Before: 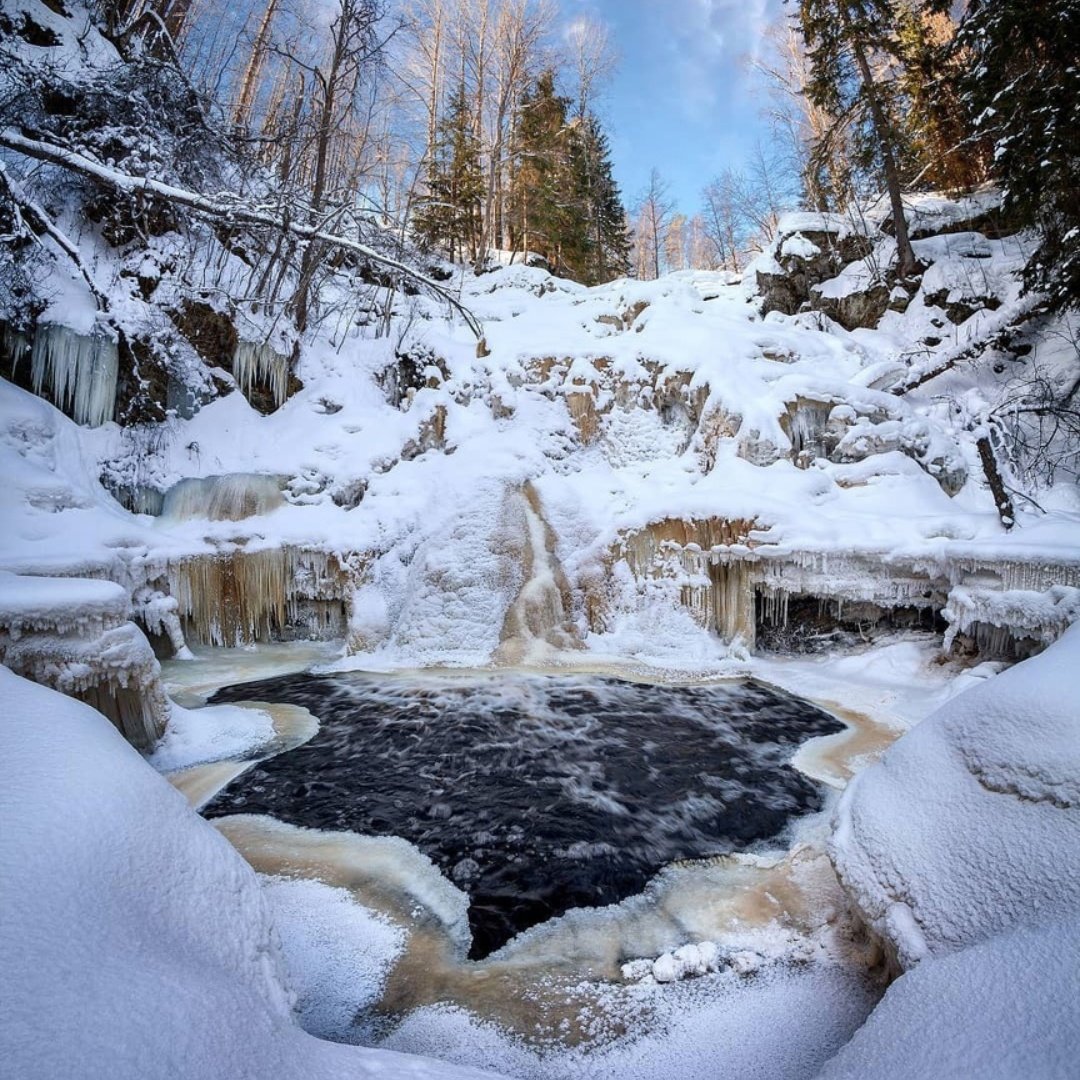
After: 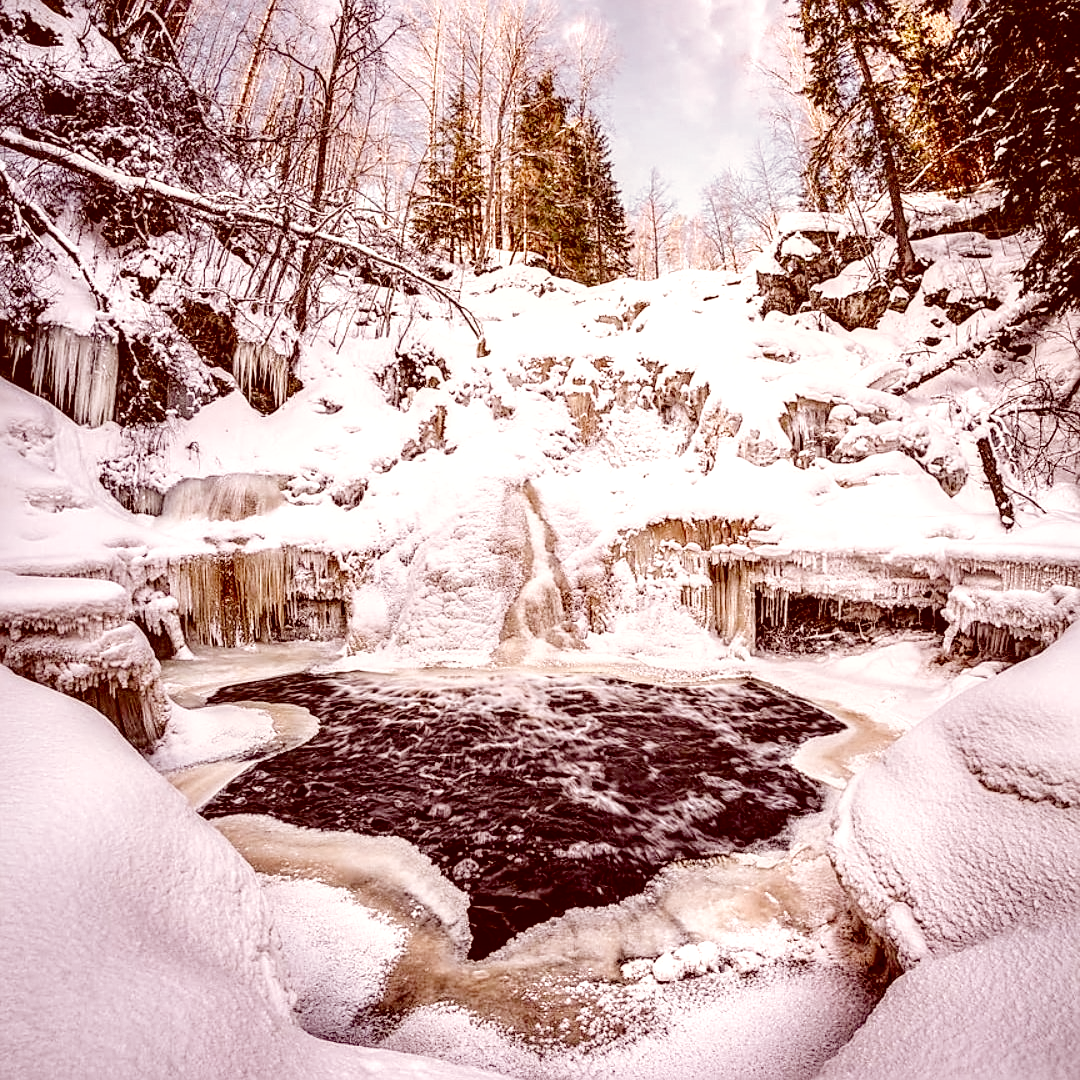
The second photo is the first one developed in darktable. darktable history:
base curve: curves: ch0 [(0, 0) (0.025, 0.046) (0.112, 0.277) (0.467, 0.74) (0.814, 0.929) (1, 0.942)], preserve colors none
local contrast: highlights 64%, shadows 54%, detail 168%, midtone range 0.518
color correction: highlights a* 9.35, highlights b* 9.02, shadows a* 39.93, shadows b* 39.88, saturation 0.776
sharpen: on, module defaults
